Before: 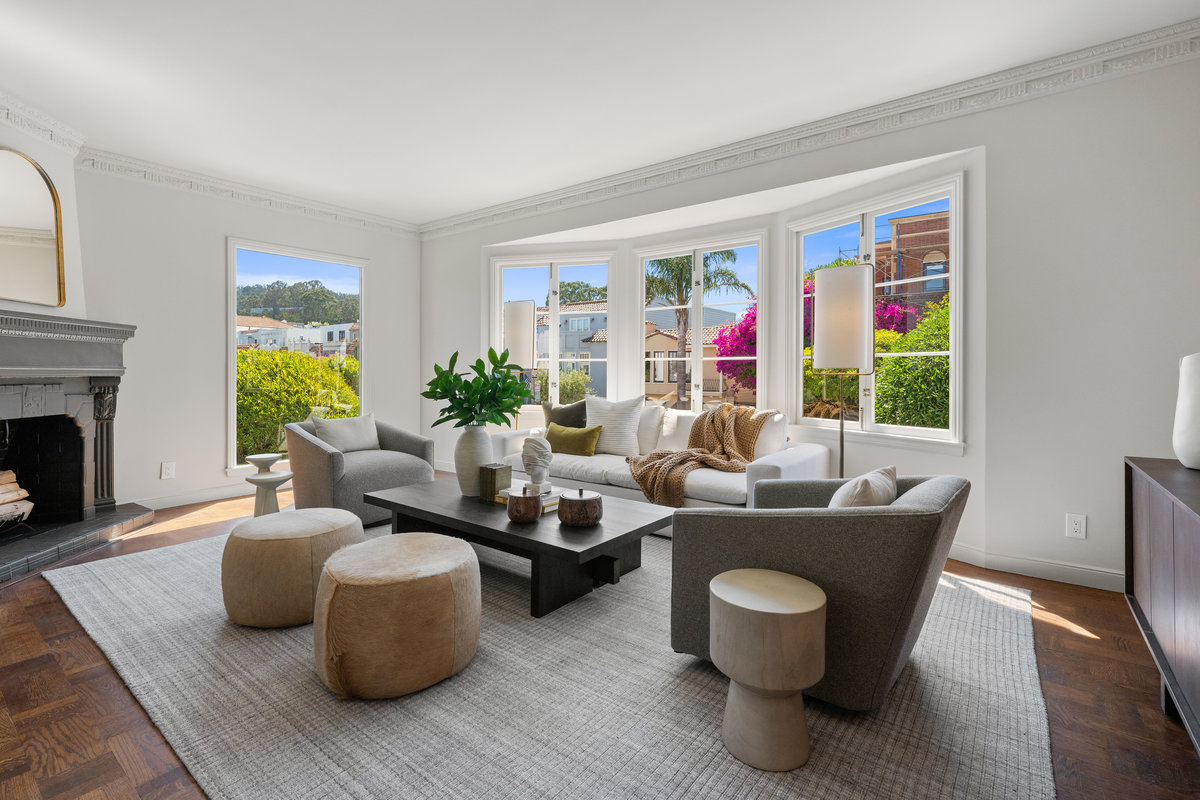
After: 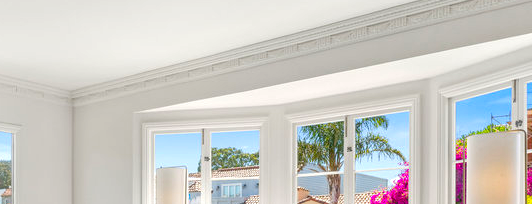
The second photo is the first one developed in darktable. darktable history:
crop: left 29.029%, top 16.825%, right 26.584%, bottom 57.623%
color balance rgb: perceptual saturation grading › global saturation 29.671%, contrast -10.314%
exposure: exposure 0.49 EV, compensate highlight preservation false
local contrast: highlights 55%, shadows 52%, detail 130%, midtone range 0.449
